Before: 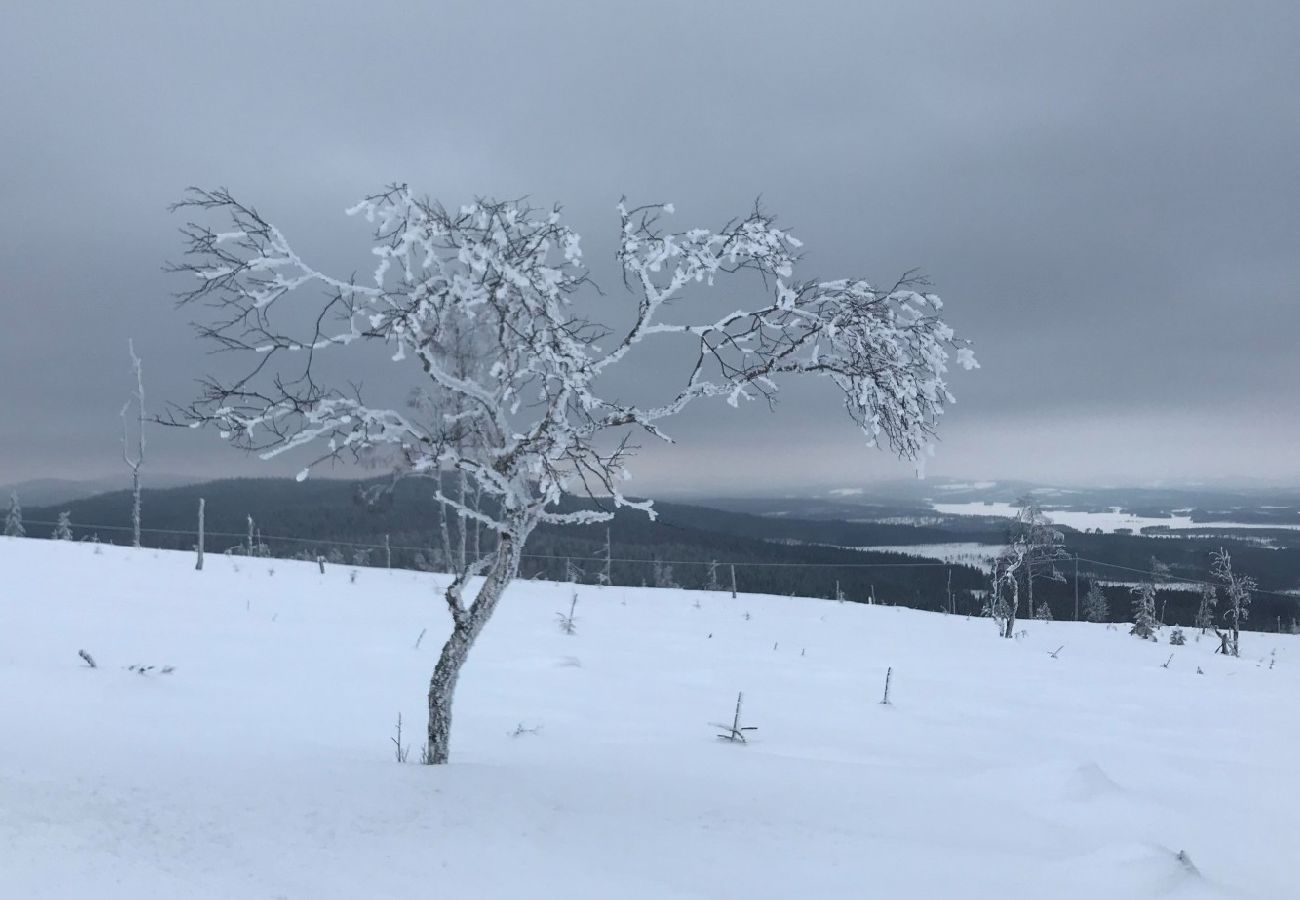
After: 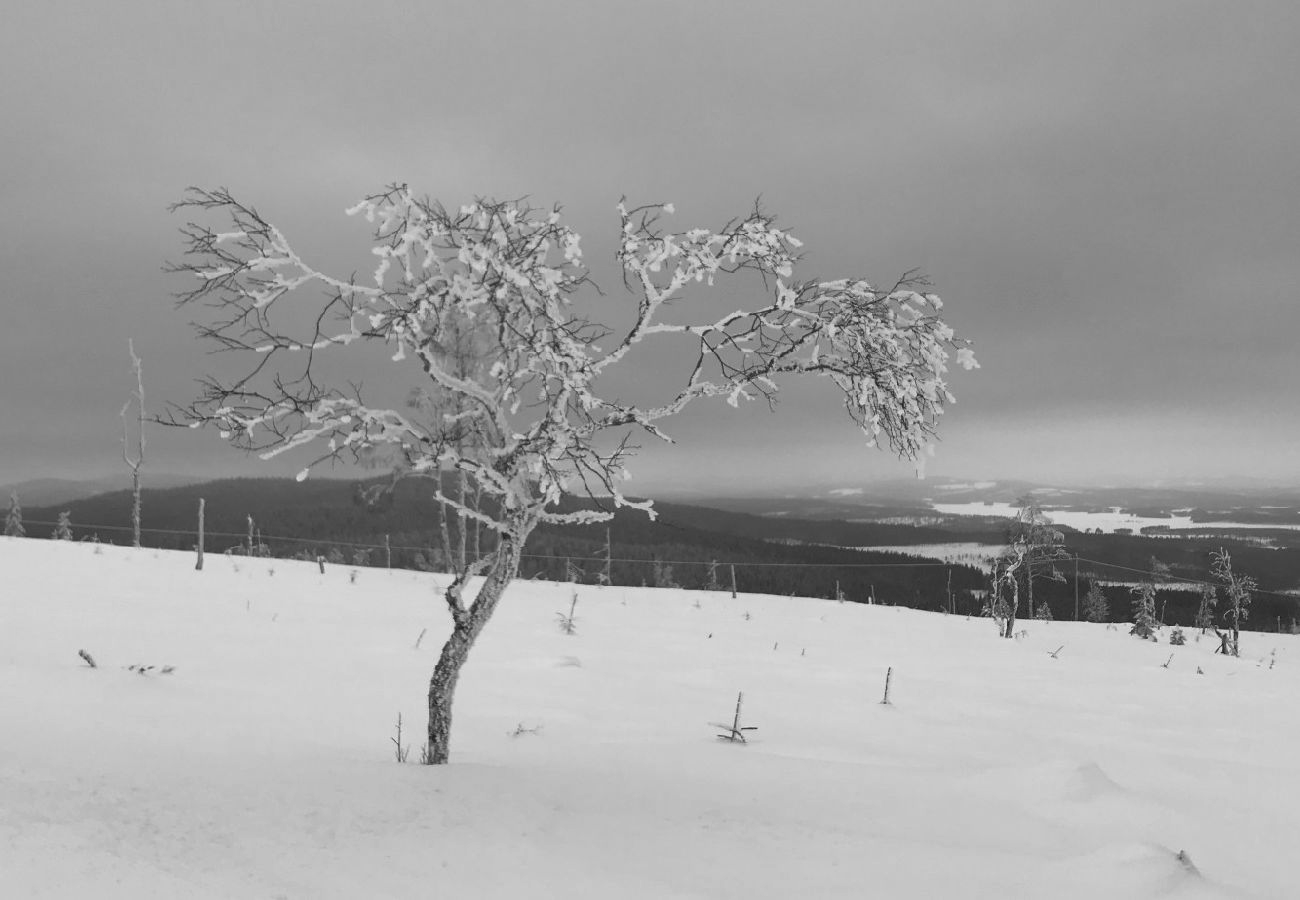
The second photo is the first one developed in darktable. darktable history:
rotate and perspective: automatic cropping off
shadows and highlights: shadows 52.34, highlights -28.23, soften with gaussian
monochrome: on, module defaults
